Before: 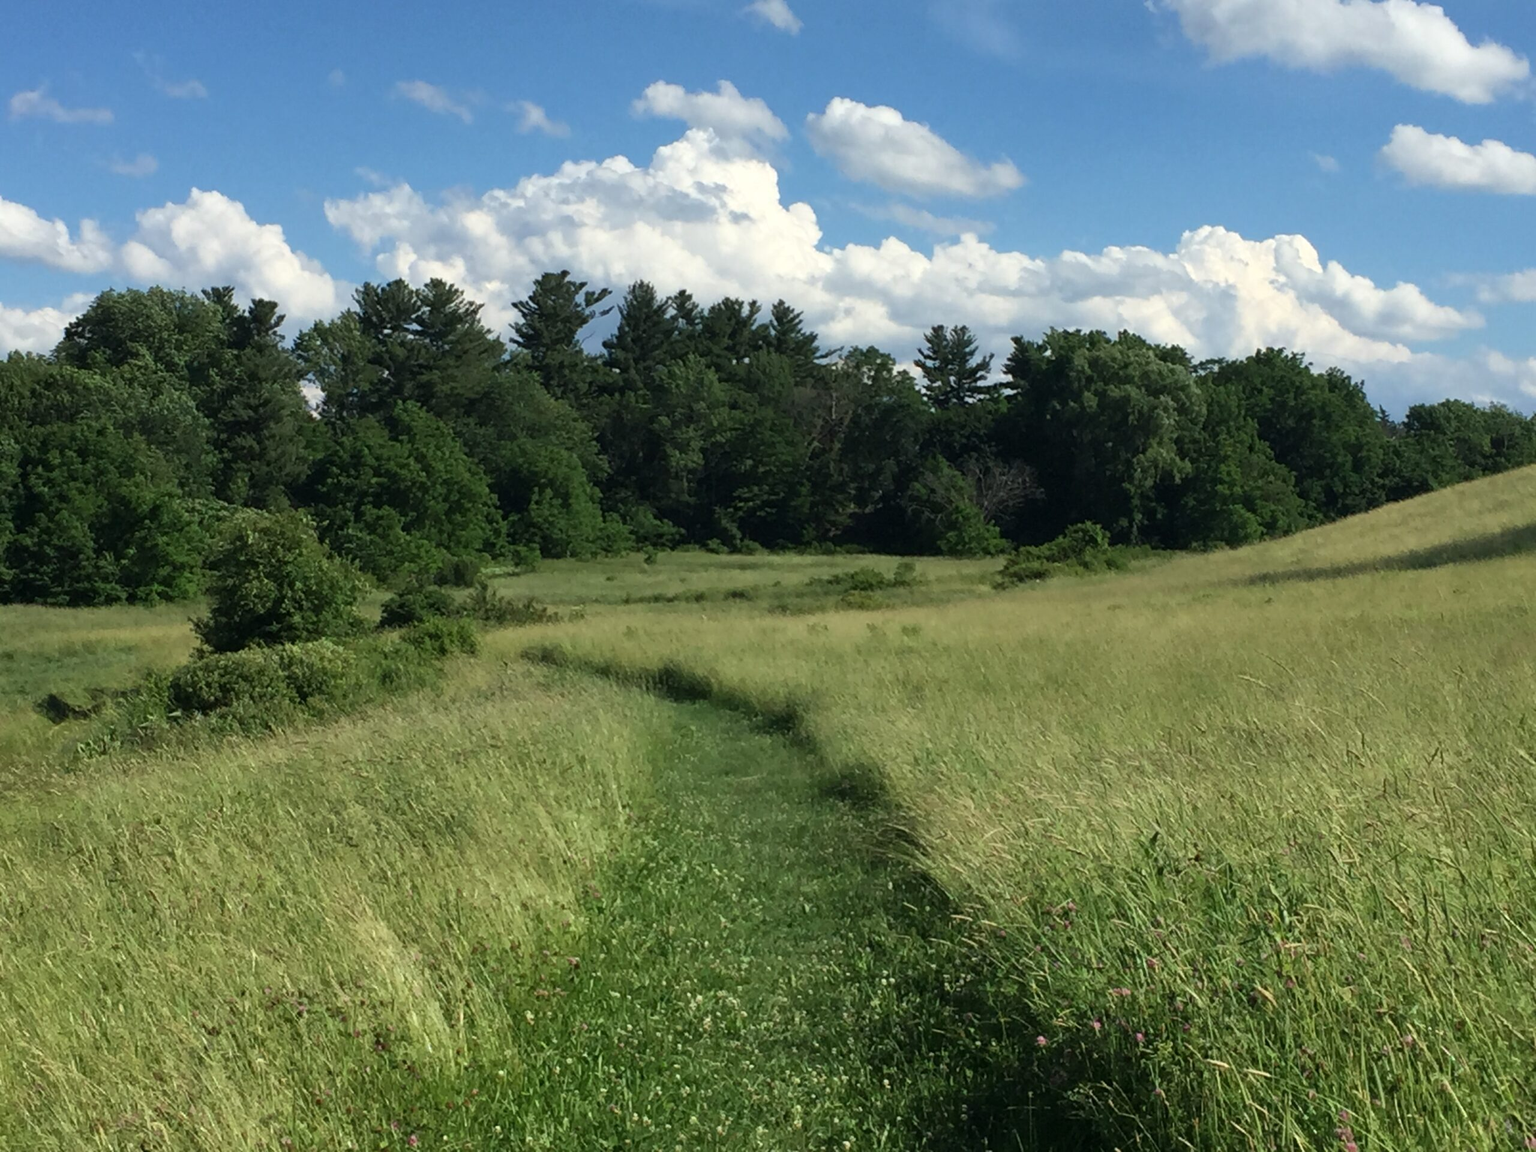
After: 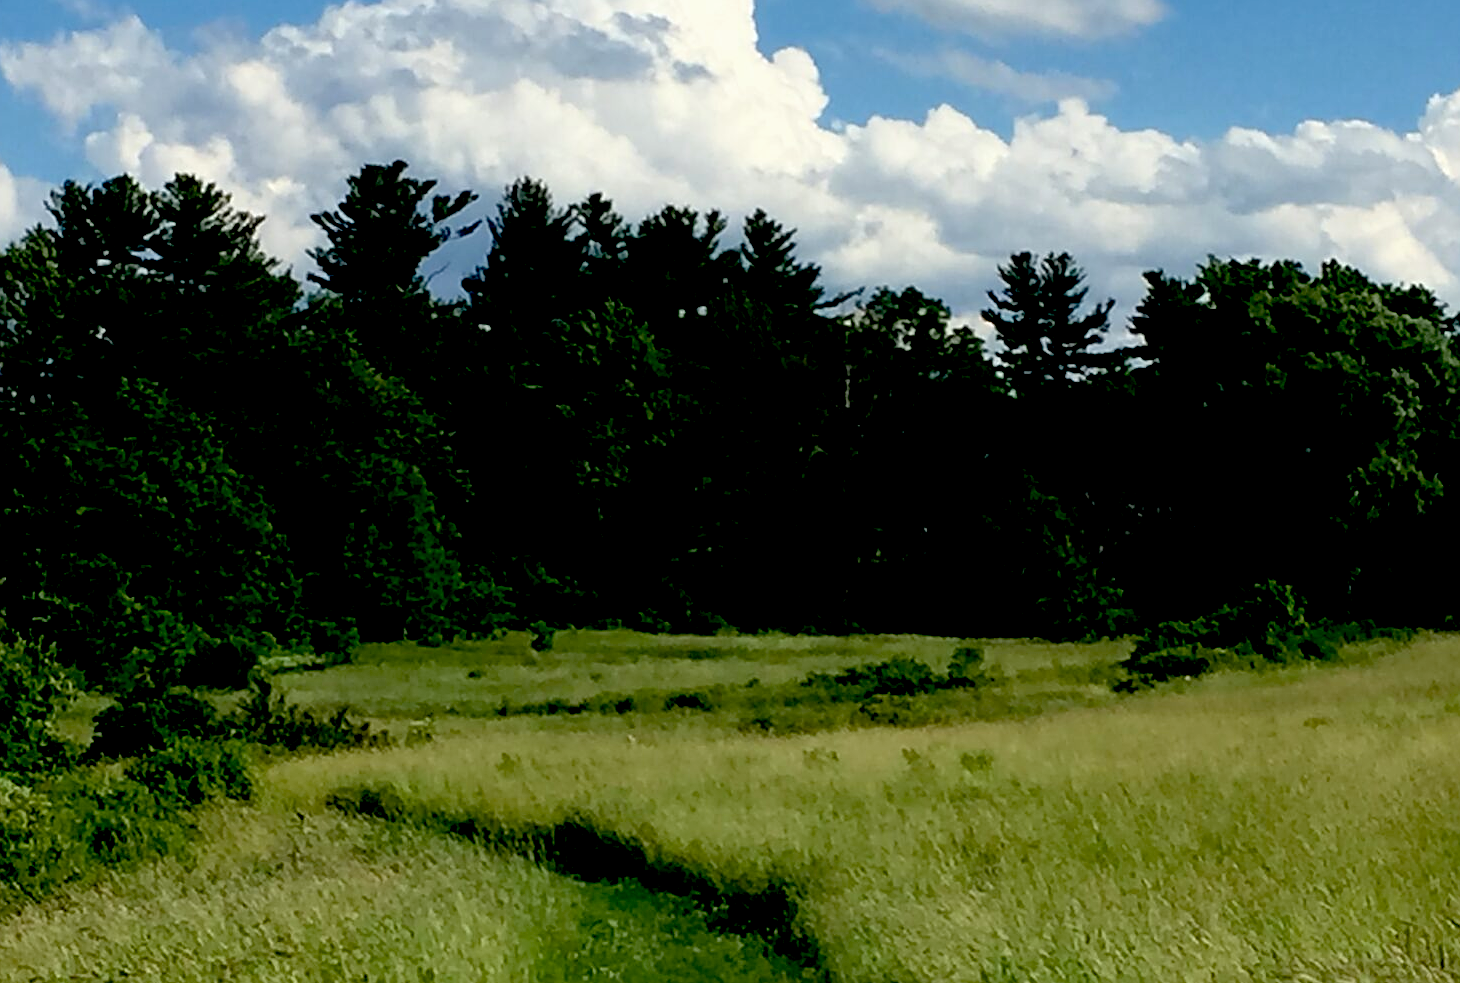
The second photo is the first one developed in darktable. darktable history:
sharpen: on, module defaults
crop: left 21.185%, top 15.138%, right 21.78%, bottom 33.654%
exposure: black level correction 0.056, exposure -0.034 EV, compensate exposure bias true, compensate highlight preservation false
